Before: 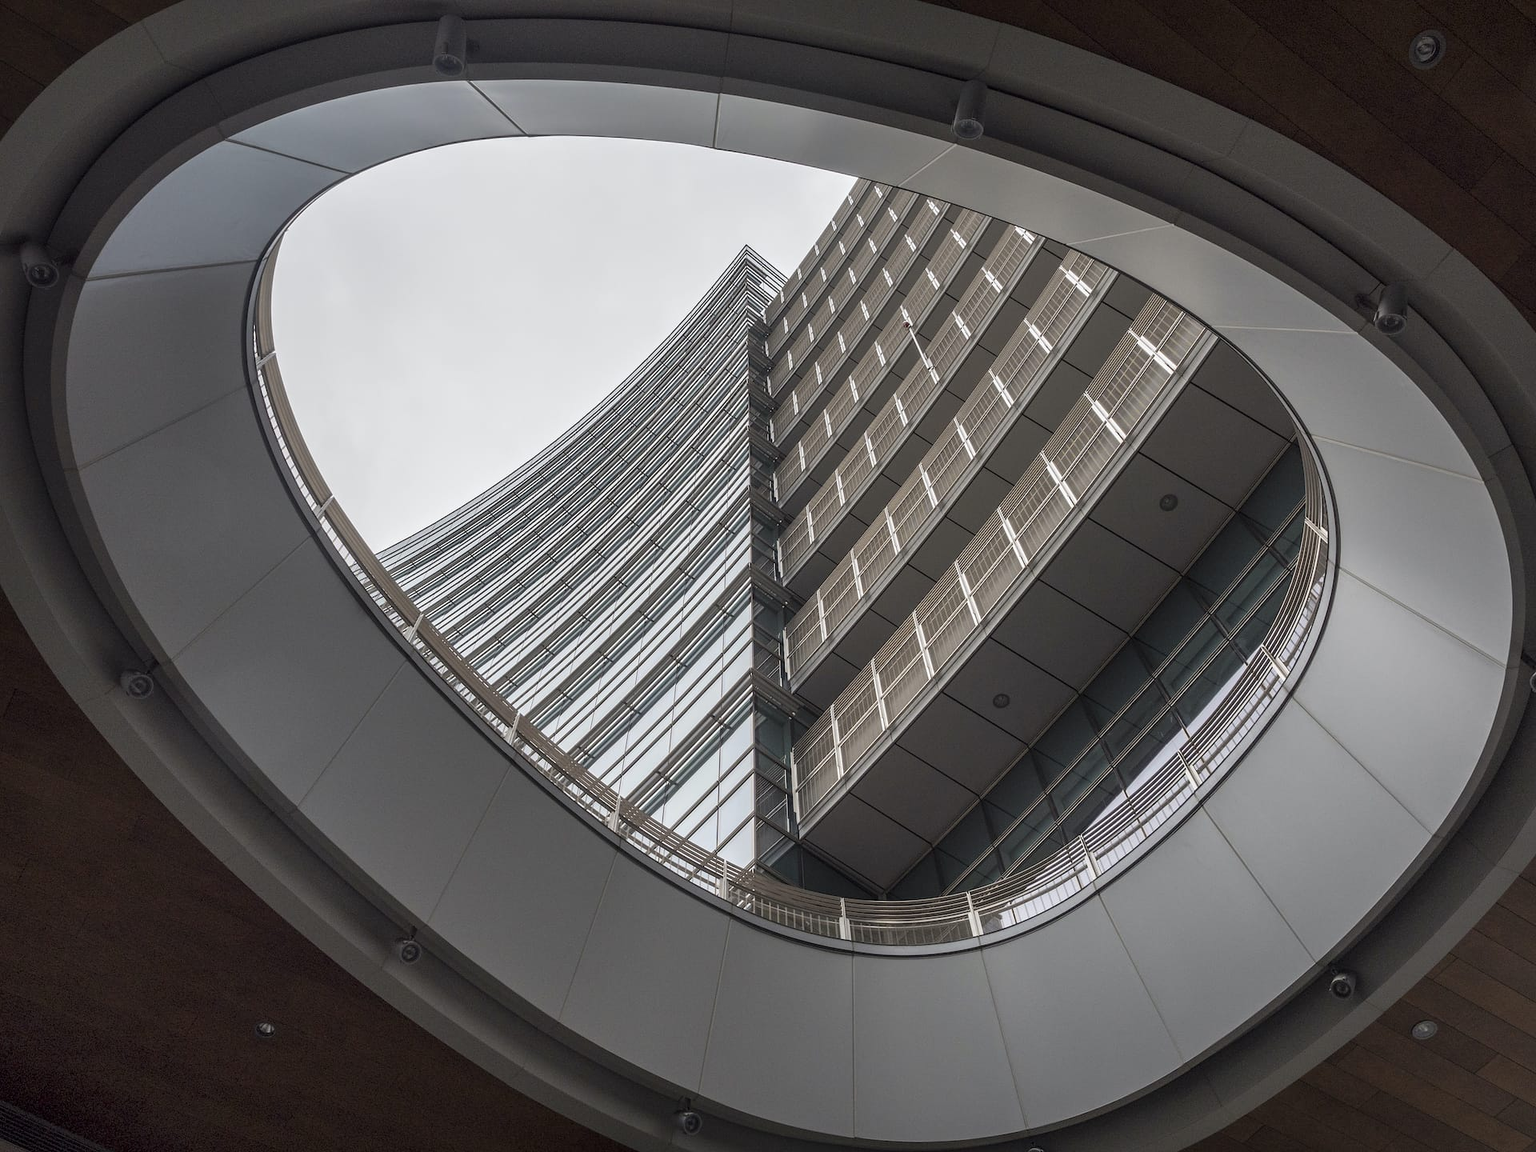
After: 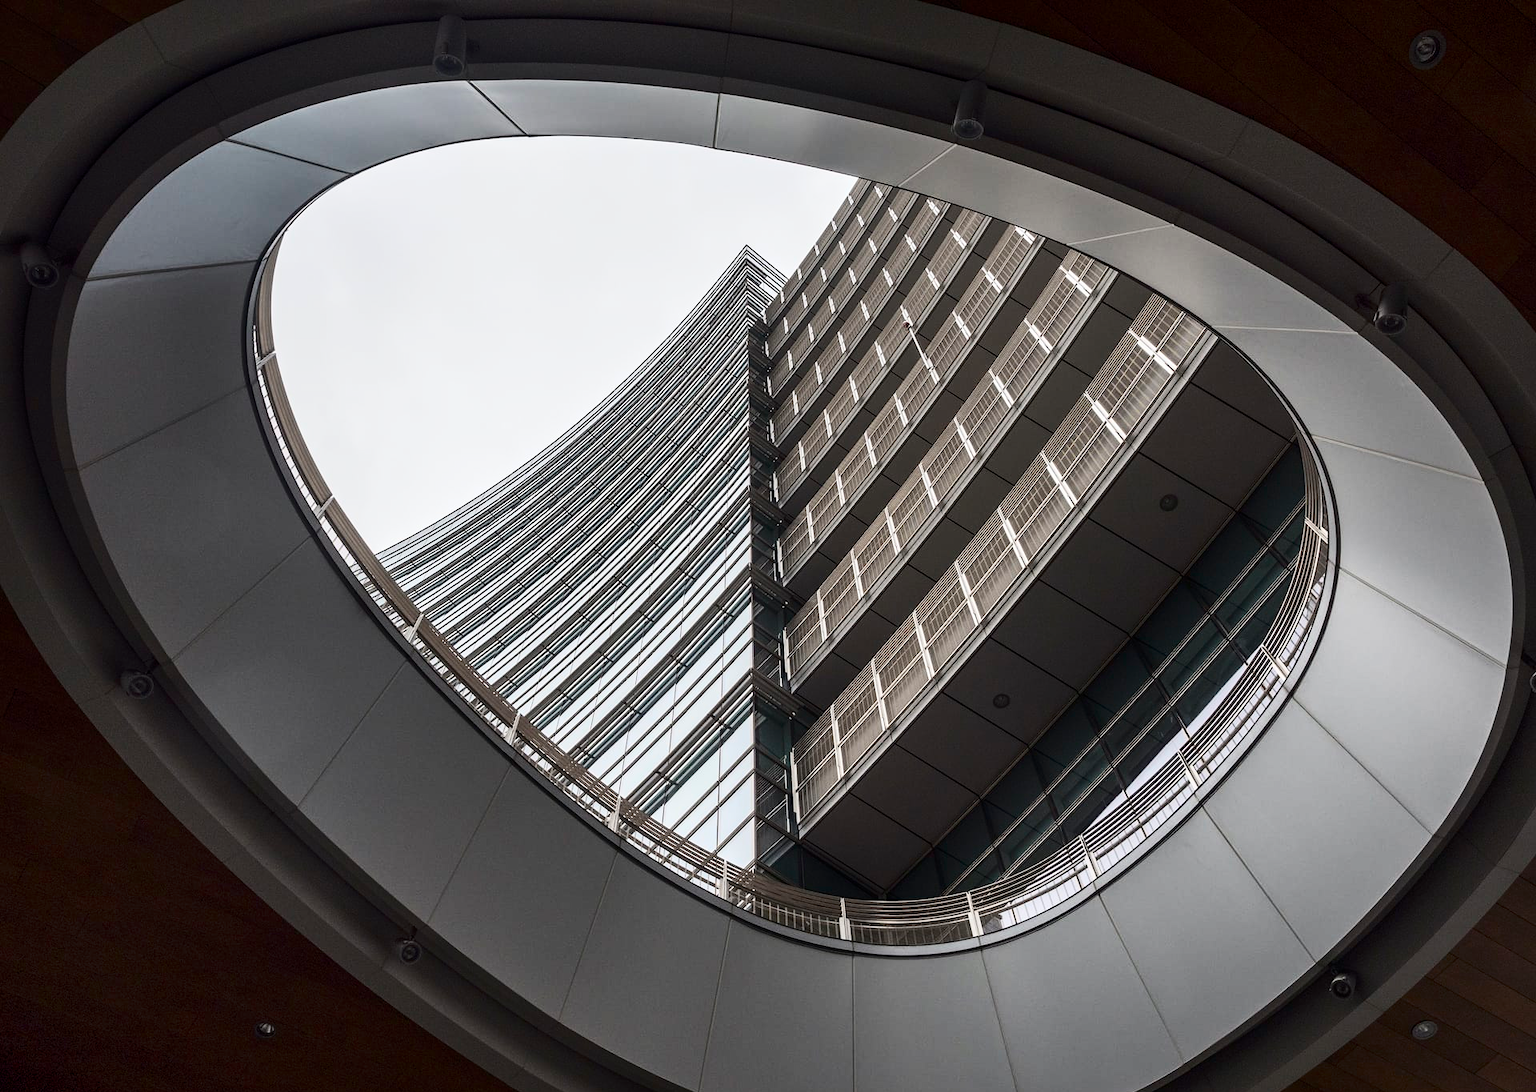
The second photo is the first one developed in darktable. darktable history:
contrast brightness saturation: contrast 0.28
crop and rotate: top 0%, bottom 5.097%
